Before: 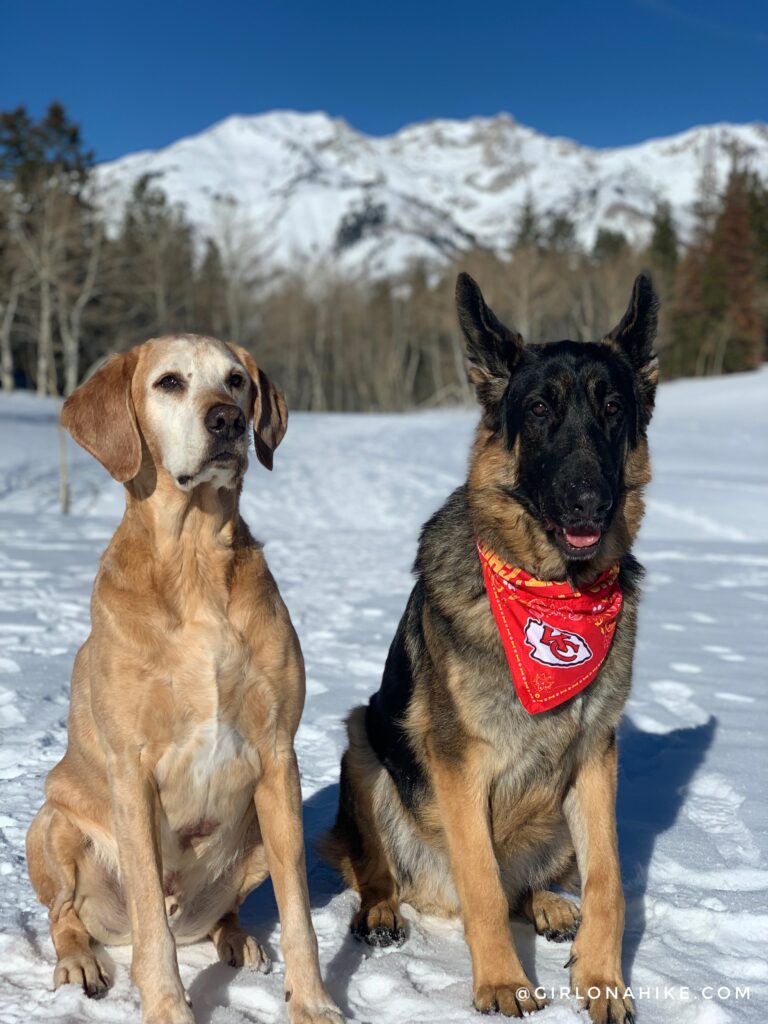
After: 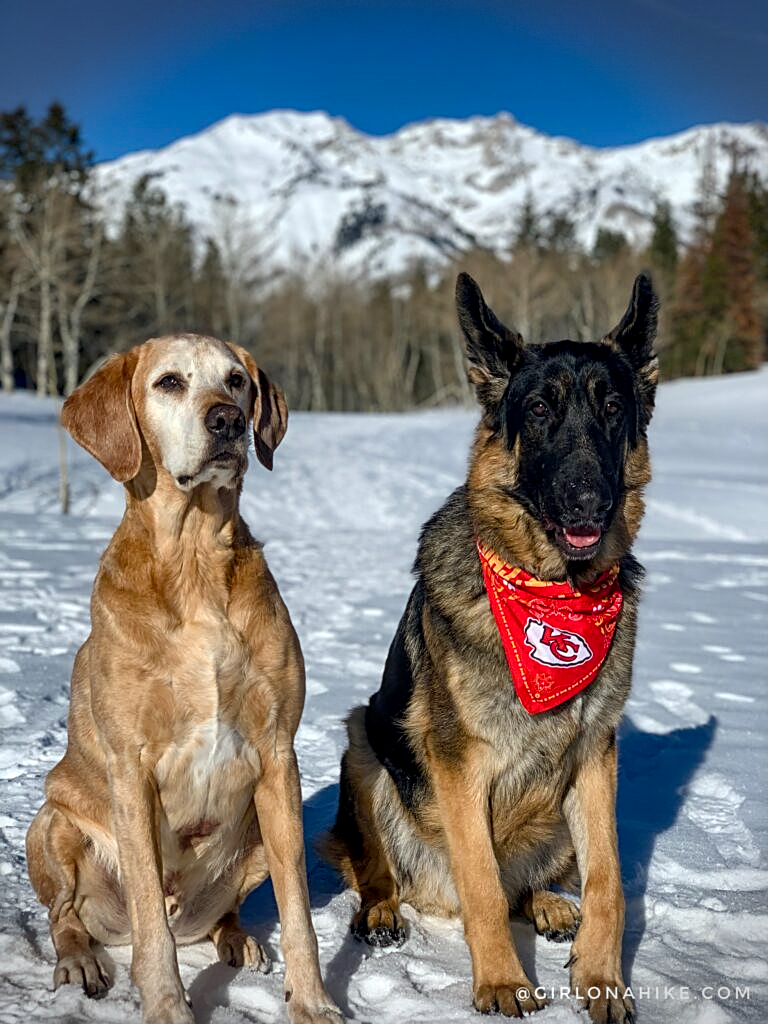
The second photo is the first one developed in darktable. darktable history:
color calibration: gray › normalize channels true, illuminant same as pipeline (D50), adaptation XYZ, x 0.346, y 0.358, temperature 5022.92 K, gamut compression 0.004
shadows and highlights: shadows 39.89, highlights -52.23, low approximation 0.01, soften with gaussian
sharpen: on, module defaults
vignetting: fall-off start 87.72%, fall-off radius 24.84%, brightness -0.409, saturation -0.309, dithering 8-bit output
color balance rgb: perceptual saturation grading › global saturation 20%, perceptual saturation grading › highlights -25.602%, perceptual saturation grading › shadows 25.89%
local contrast: detail 130%
